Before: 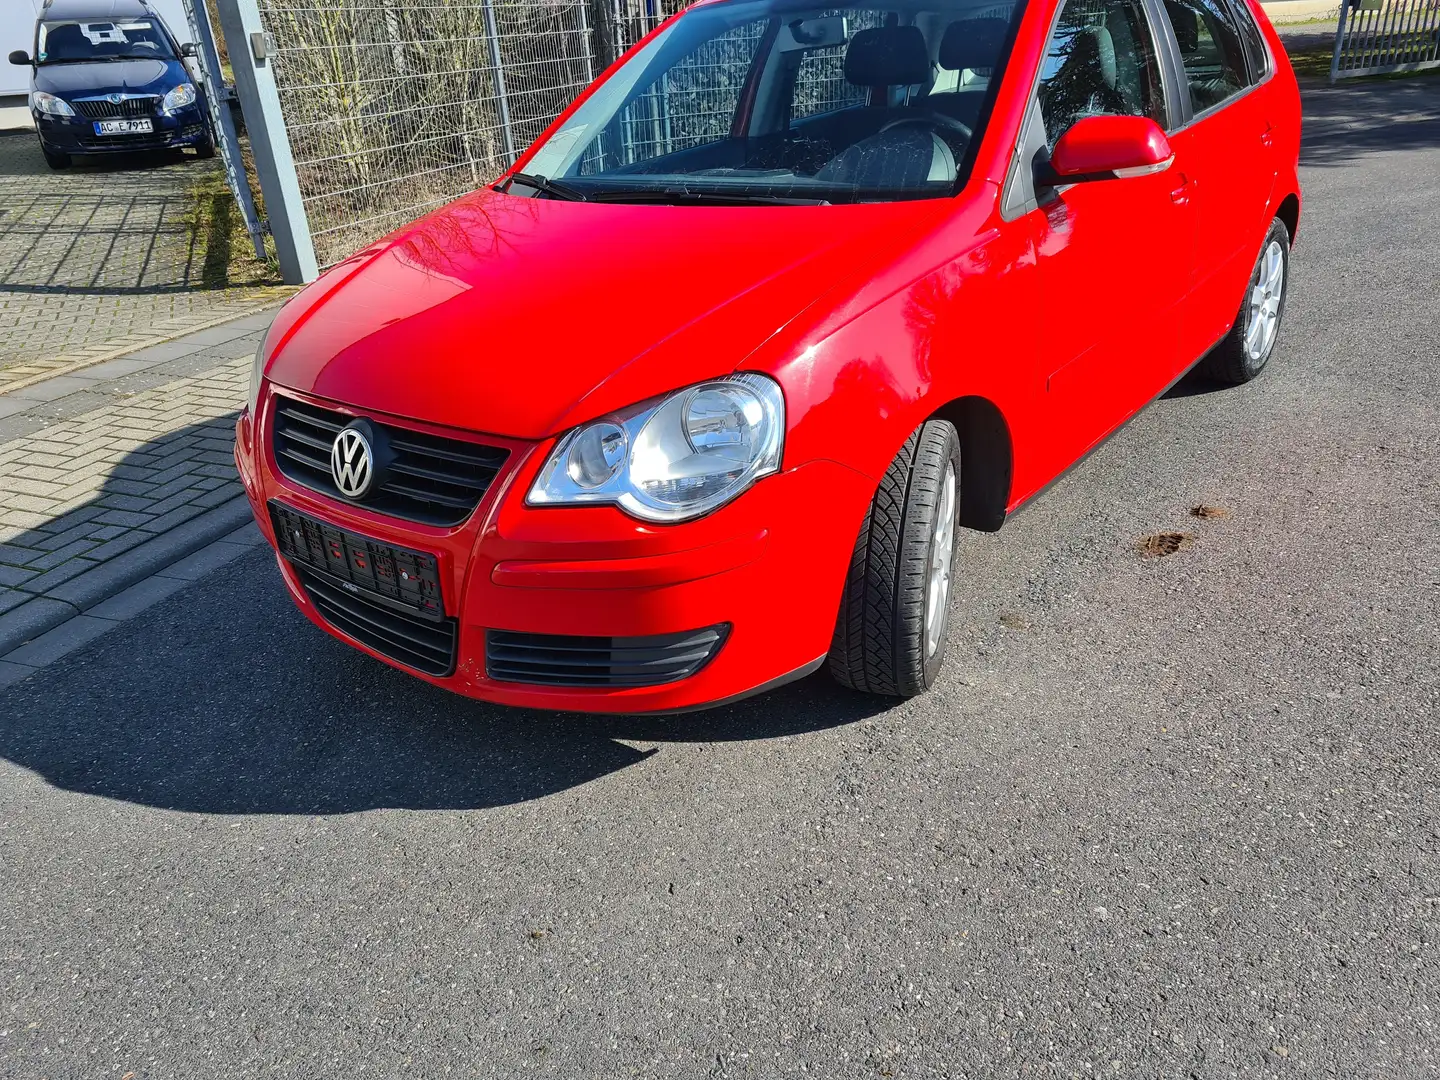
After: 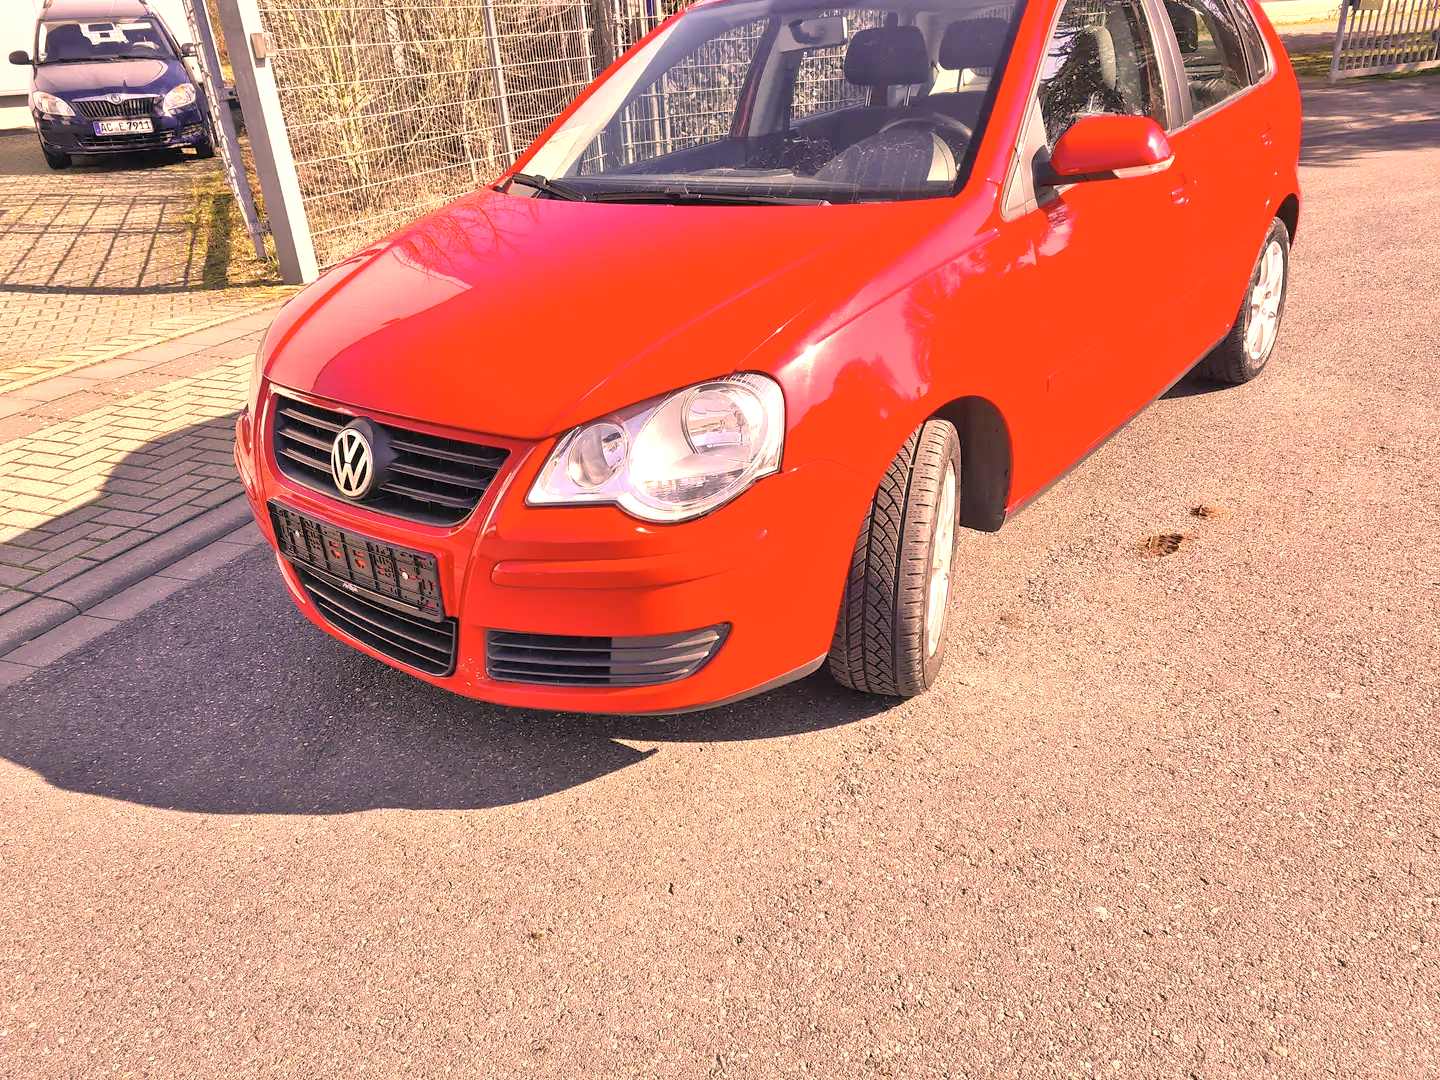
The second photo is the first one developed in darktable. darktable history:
exposure: exposure 1 EV, compensate highlight preservation false
color correction: highlights a* 40, highlights b* 40, saturation 0.69
tone equalizer: -7 EV 0.15 EV, -6 EV 0.6 EV, -5 EV 1.15 EV, -4 EV 1.33 EV, -3 EV 1.15 EV, -2 EV 0.6 EV, -1 EV 0.15 EV, mask exposure compensation -0.5 EV
